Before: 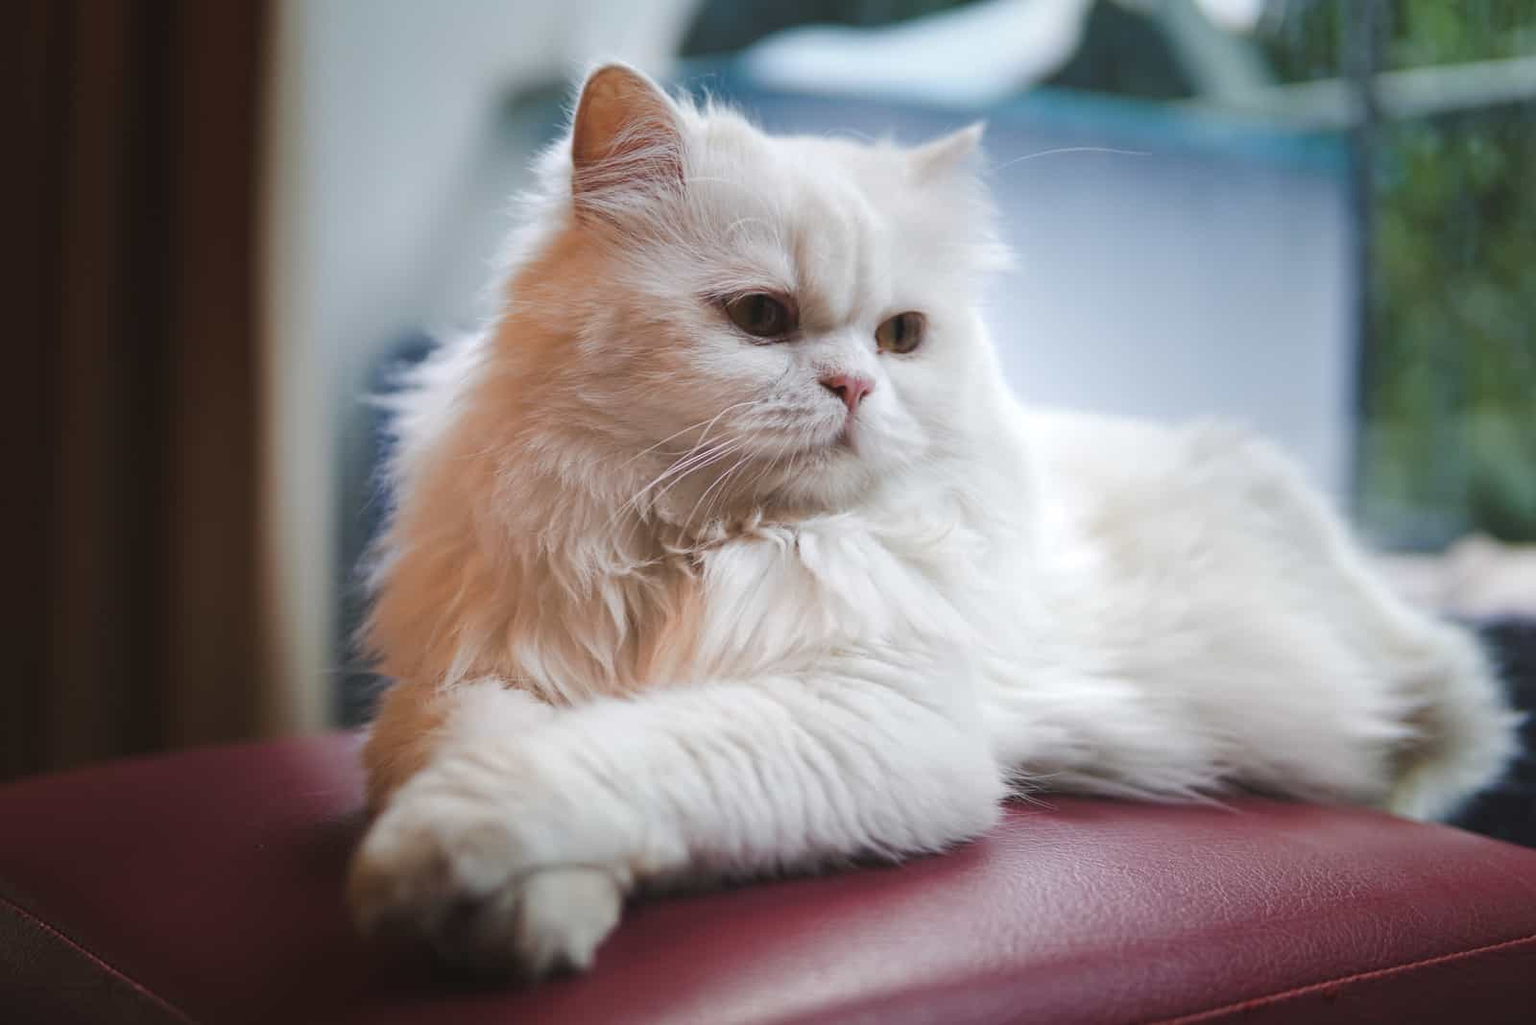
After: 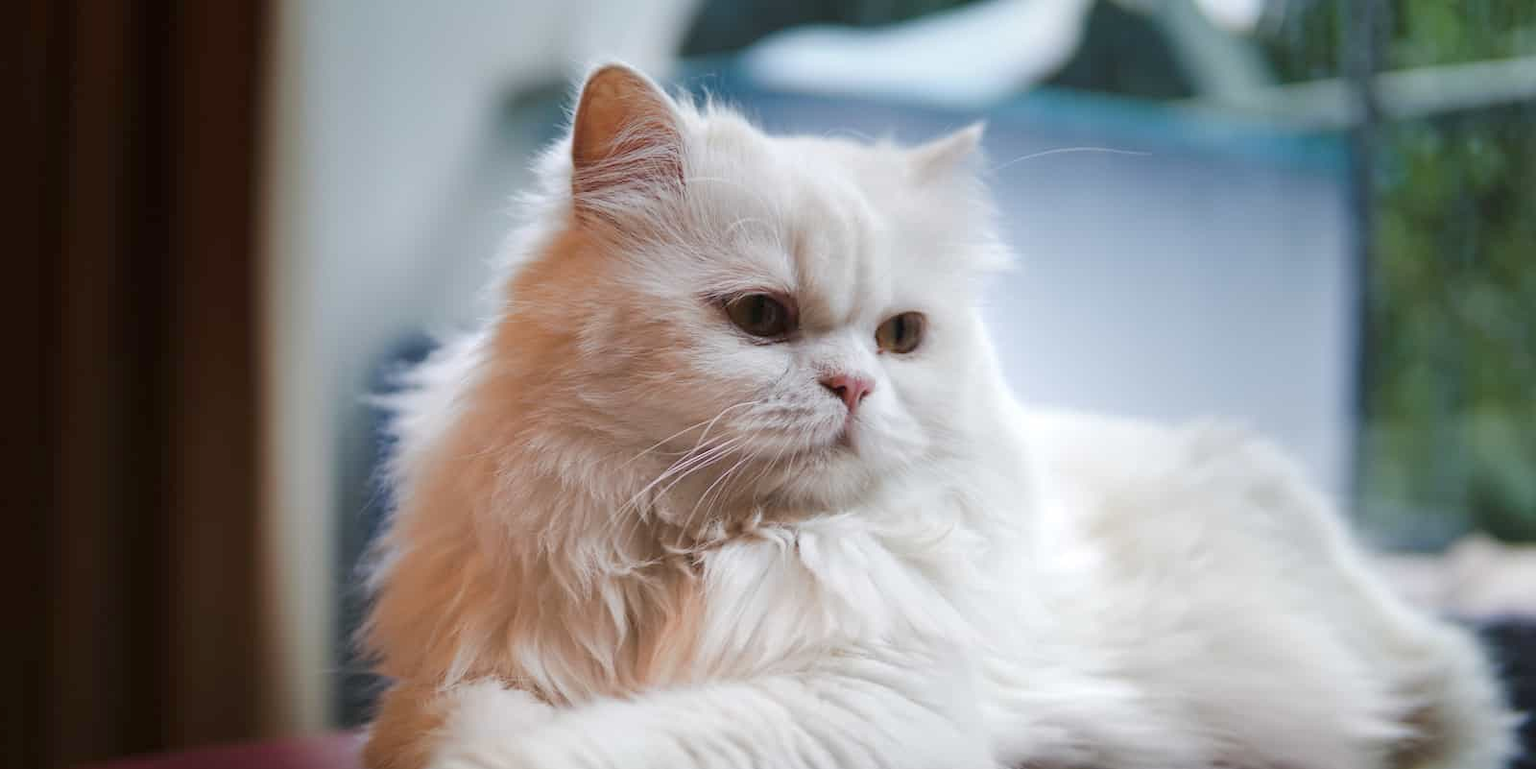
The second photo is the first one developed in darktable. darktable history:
exposure: black level correction 0.005, exposure 0.004 EV, compensate highlight preservation false
crop: bottom 24.86%
